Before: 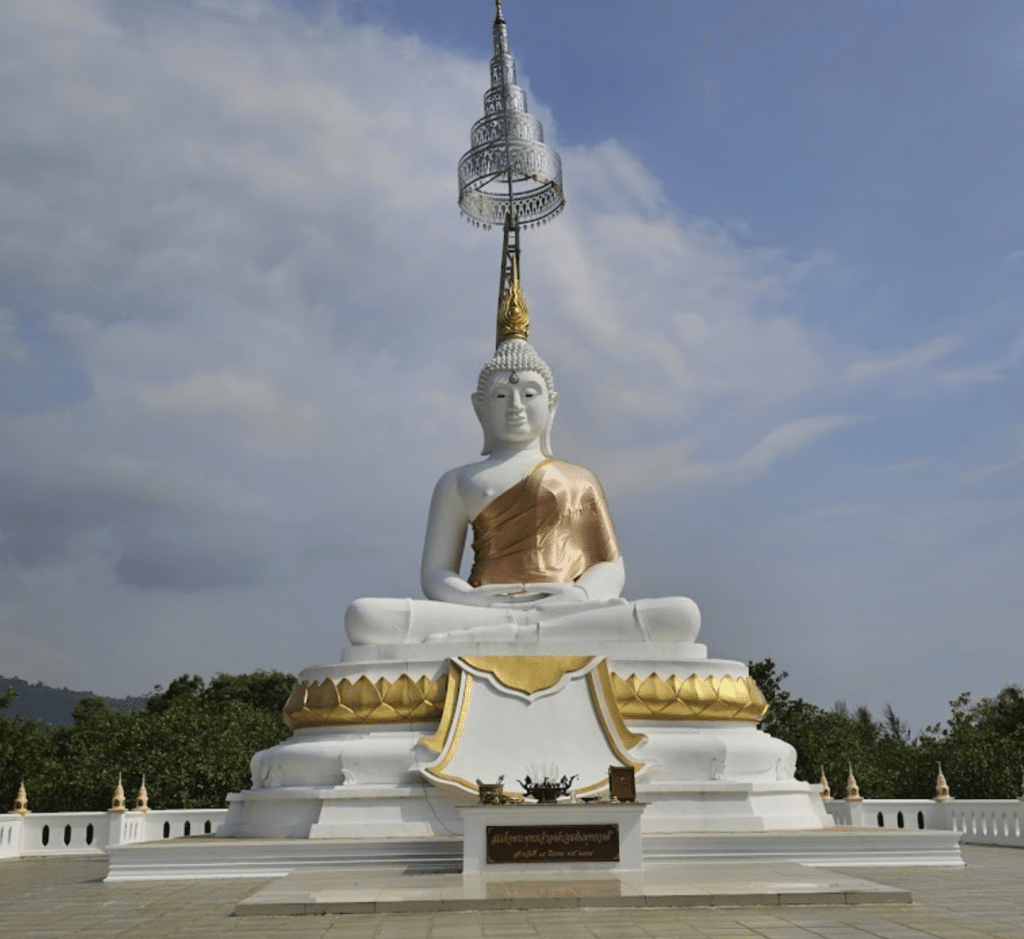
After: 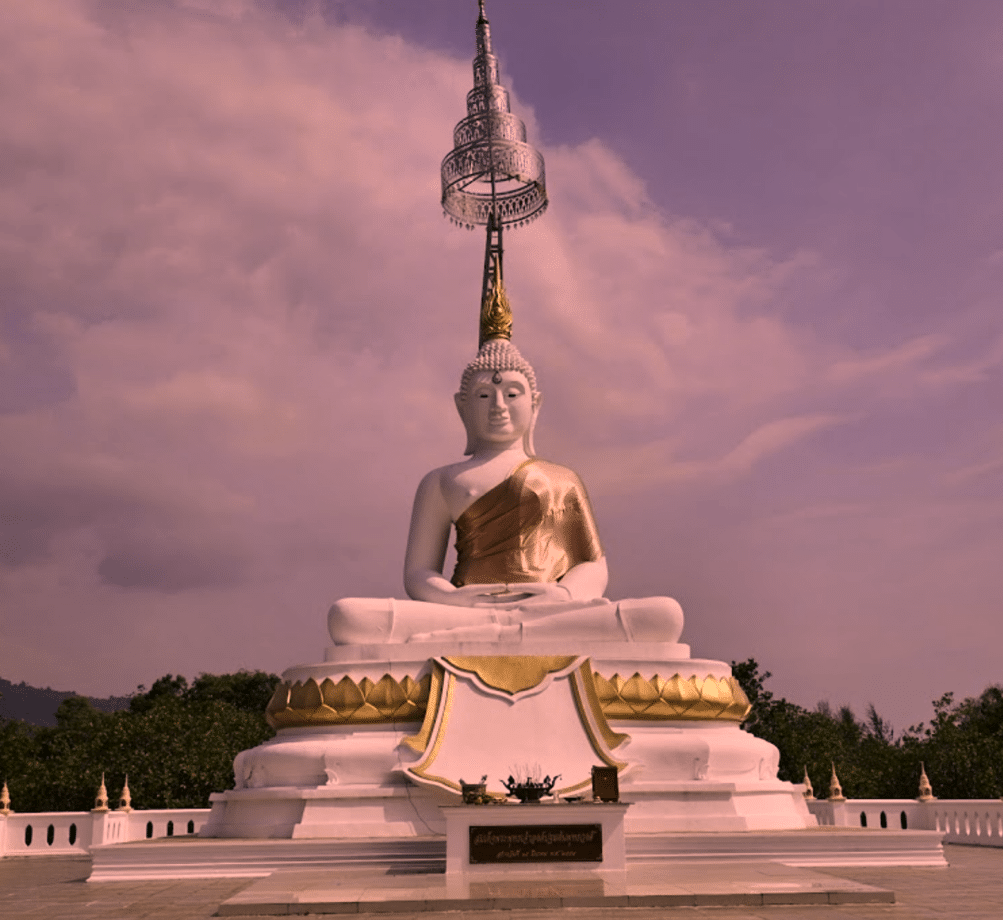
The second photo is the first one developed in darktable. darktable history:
contrast brightness saturation: contrast 0.07, brightness -0.13, saturation 0.06
crop: left 1.743%, right 0.268%, bottom 2.011%
color correction: highlights a* 40, highlights b* 40, saturation 0.69
white balance: red 1.066, blue 1.119
